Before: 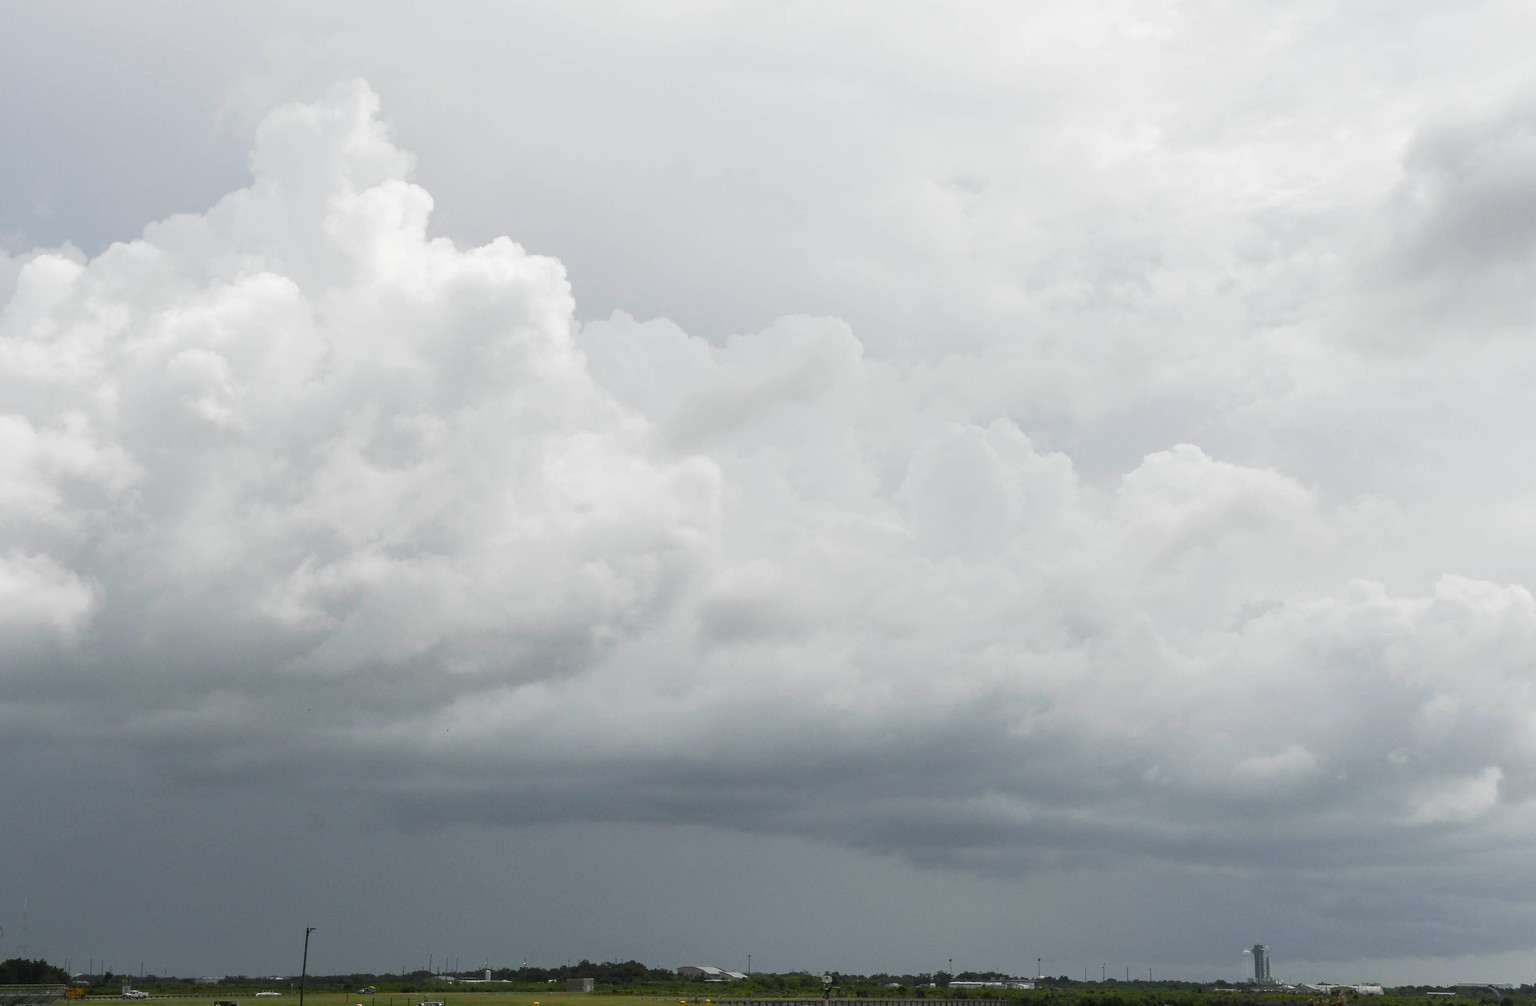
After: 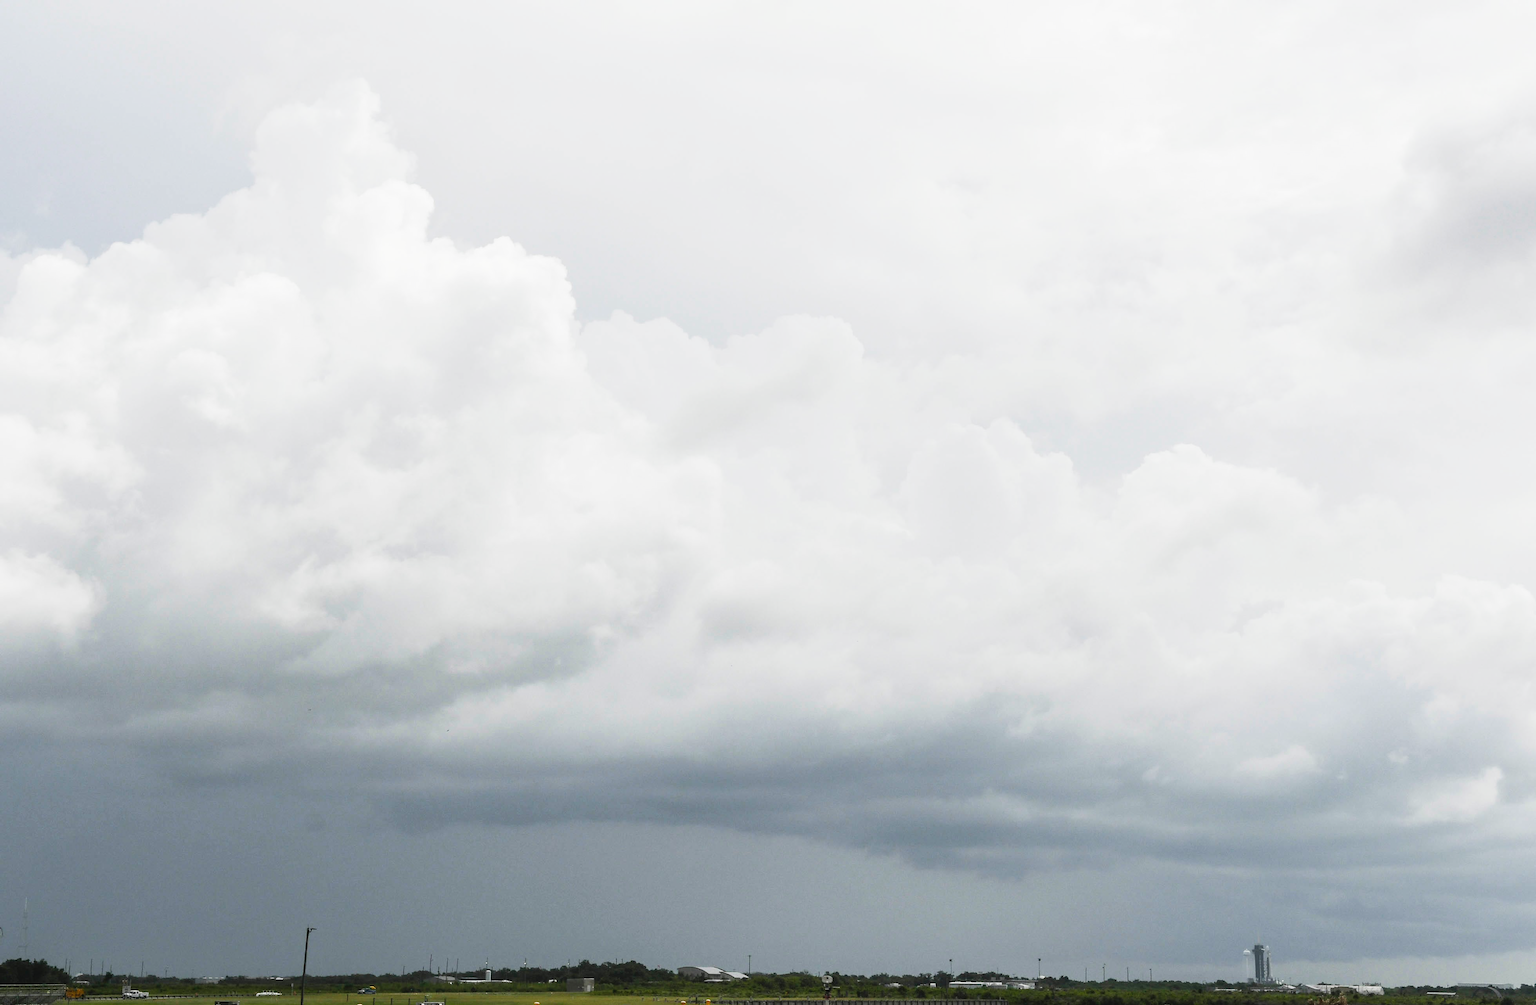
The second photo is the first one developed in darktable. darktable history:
tone curve: curves: ch0 [(0, 0) (0.051, 0.03) (0.096, 0.071) (0.241, 0.247) (0.455, 0.525) (0.594, 0.697) (0.741, 0.845) (0.871, 0.933) (1, 0.984)]; ch1 [(0, 0) (0.1, 0.038) (0.318, 0.243) (0.399, 0.351) (0.478, 0.469) (0.499, 0.499) (0.534, 0.549) (0.565, 0.594) (0.601, 0.634) (0.666, 0.7) (1, 1)]; ch2 [(0, 0) (0.453, 0.45) (0.479, 0.483) (0.504, 0.499) (0.52, 0.519) (0.541, 0.559) (0.592, 0.612) (0.824, 0.815) (1, 1)], preserve colors none
color balance rgb: global offset › luminance 0.521%, perceptual saturation grading › global saturation 0.043%, contrast 5.06%
